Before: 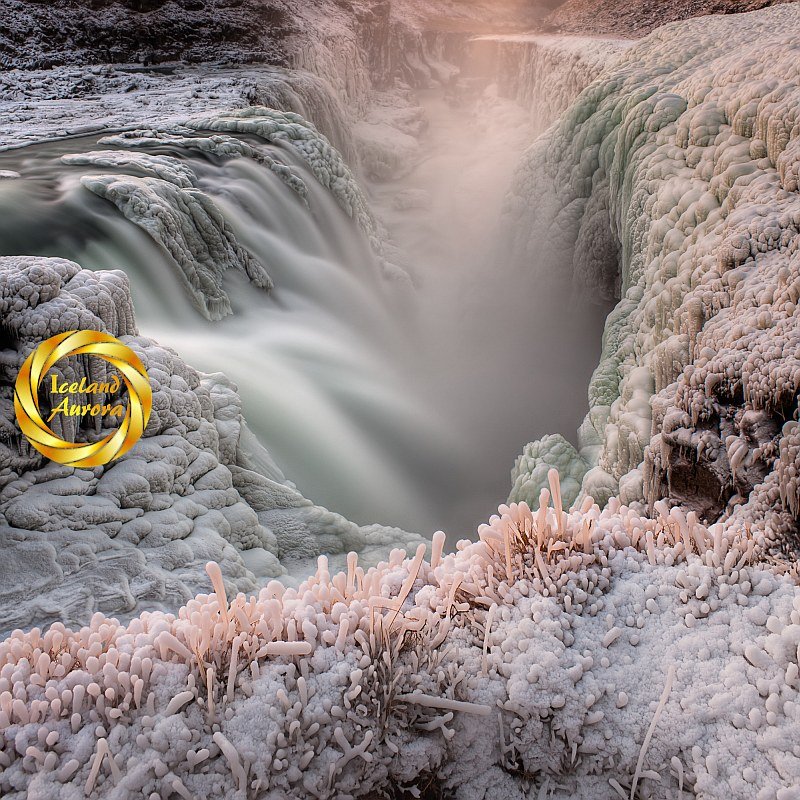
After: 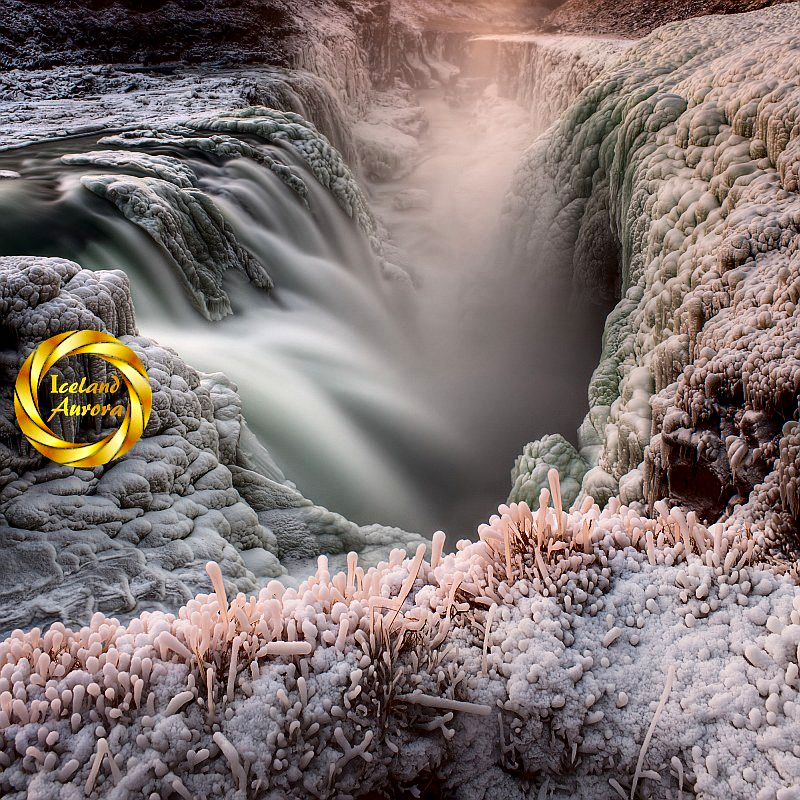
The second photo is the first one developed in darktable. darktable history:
levels: mode automatic, black 0.023%, white 99.97%, levels [0.062, 0.494, 0.925]
contrast brightness saturation: contrast 0.24, brightness -0.24, saturation 0.14
tone equalizer: on, module defaults
